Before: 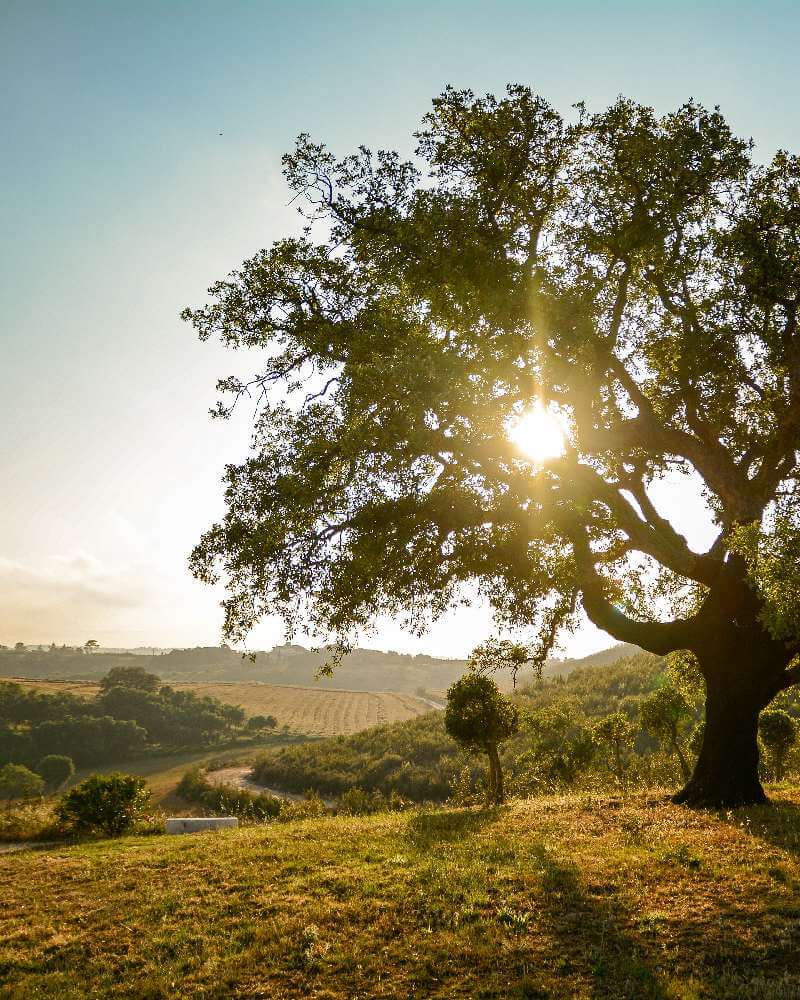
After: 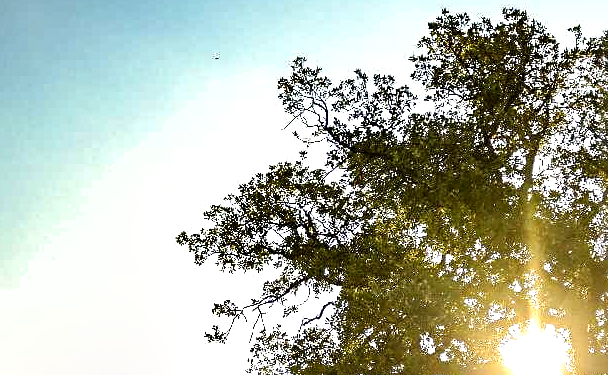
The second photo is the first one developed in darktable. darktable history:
crop: left 0.567%, top 7.64%, right 23.379%, bottom 54.809%
tone equalizer: -8 EV -0.764 EV, -7 EV -0.721 EV, -6 EV -0.629 EV, -5 EV -0.405 EV, -3 EV 0.389 EV, -2 EV 0.6 EV, -1 EV 0.694 EV, +0 EV 0.734 EV
sharpen: radius 3.958
shadows and highlights: soften with gaussian
